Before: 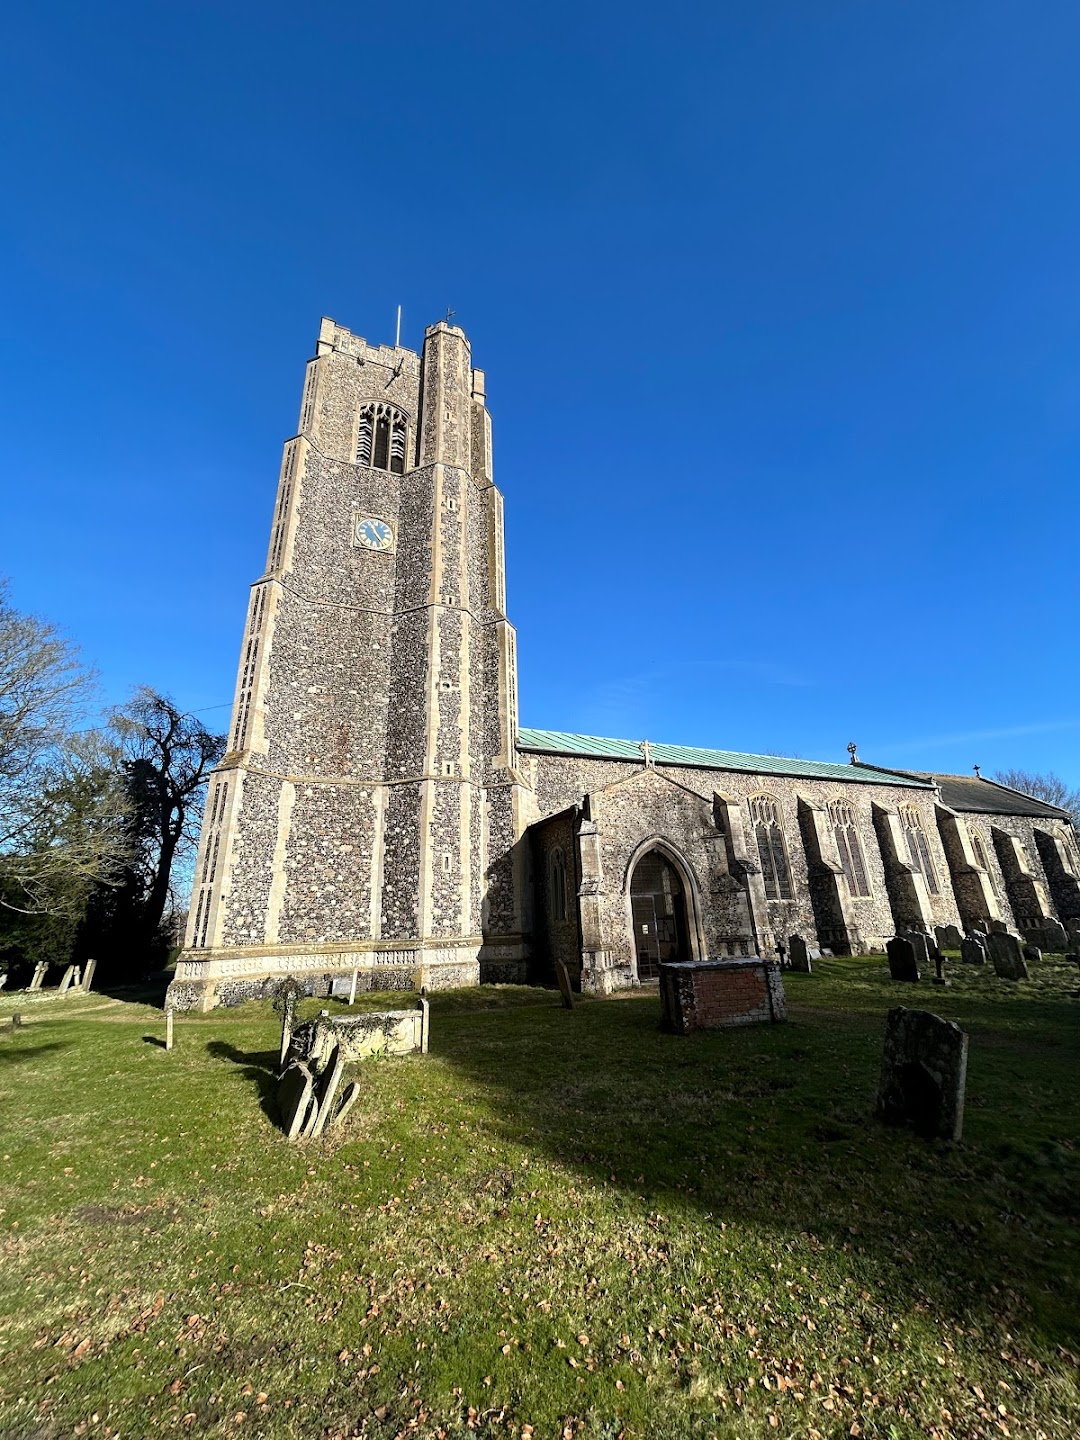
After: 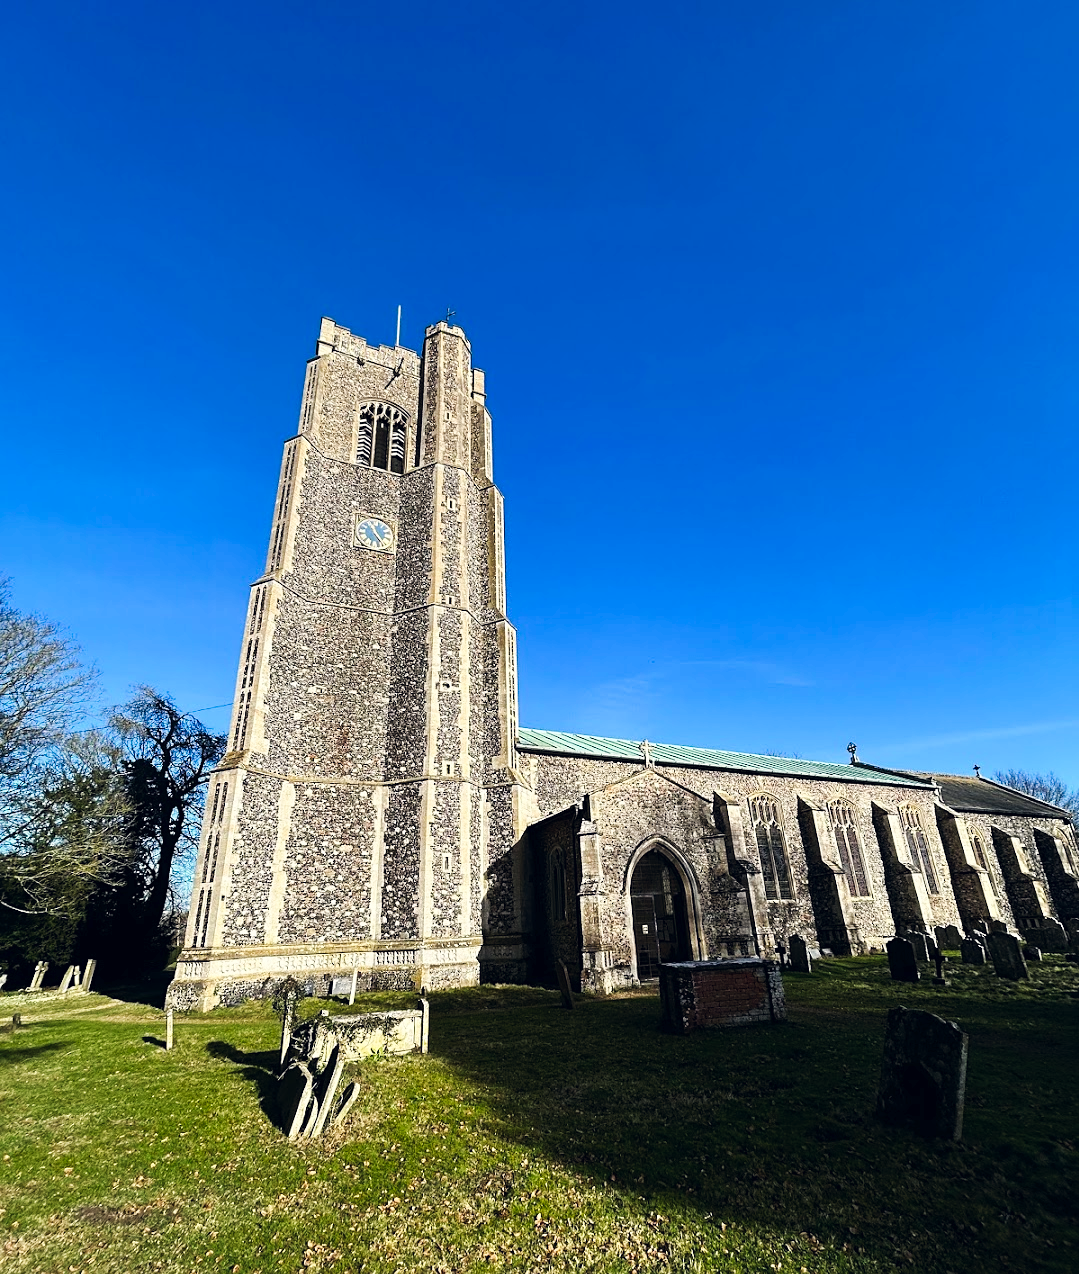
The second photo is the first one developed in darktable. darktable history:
color correction: highlights a* 0.207, highlights b* 2.7, shadows a* -0.874, shadows b* -4.78
tone curve: curves: ch0 [(0, 0) (0.003, 0.009) (0.011, 0.013) (0.025, 0.019) (0.044, 0.029) (0.069, 0.04) (0.1, 0.053) (0.136, 0.08) (0.177, 0.114) (0.224, 0.151) (0.277, 0.207) (0.335, 0.267) (0.399, 0.35) (0.468, 0.442) (0.543, 0.545) (0.623, 0.656) (0.709, 0.752) (0.801, 0.843) (0.898, 0.932) (1, 1)], preserve colors none
crop and rotate: top 0%, bottom 11.49%
sharpen: amount 0.2
